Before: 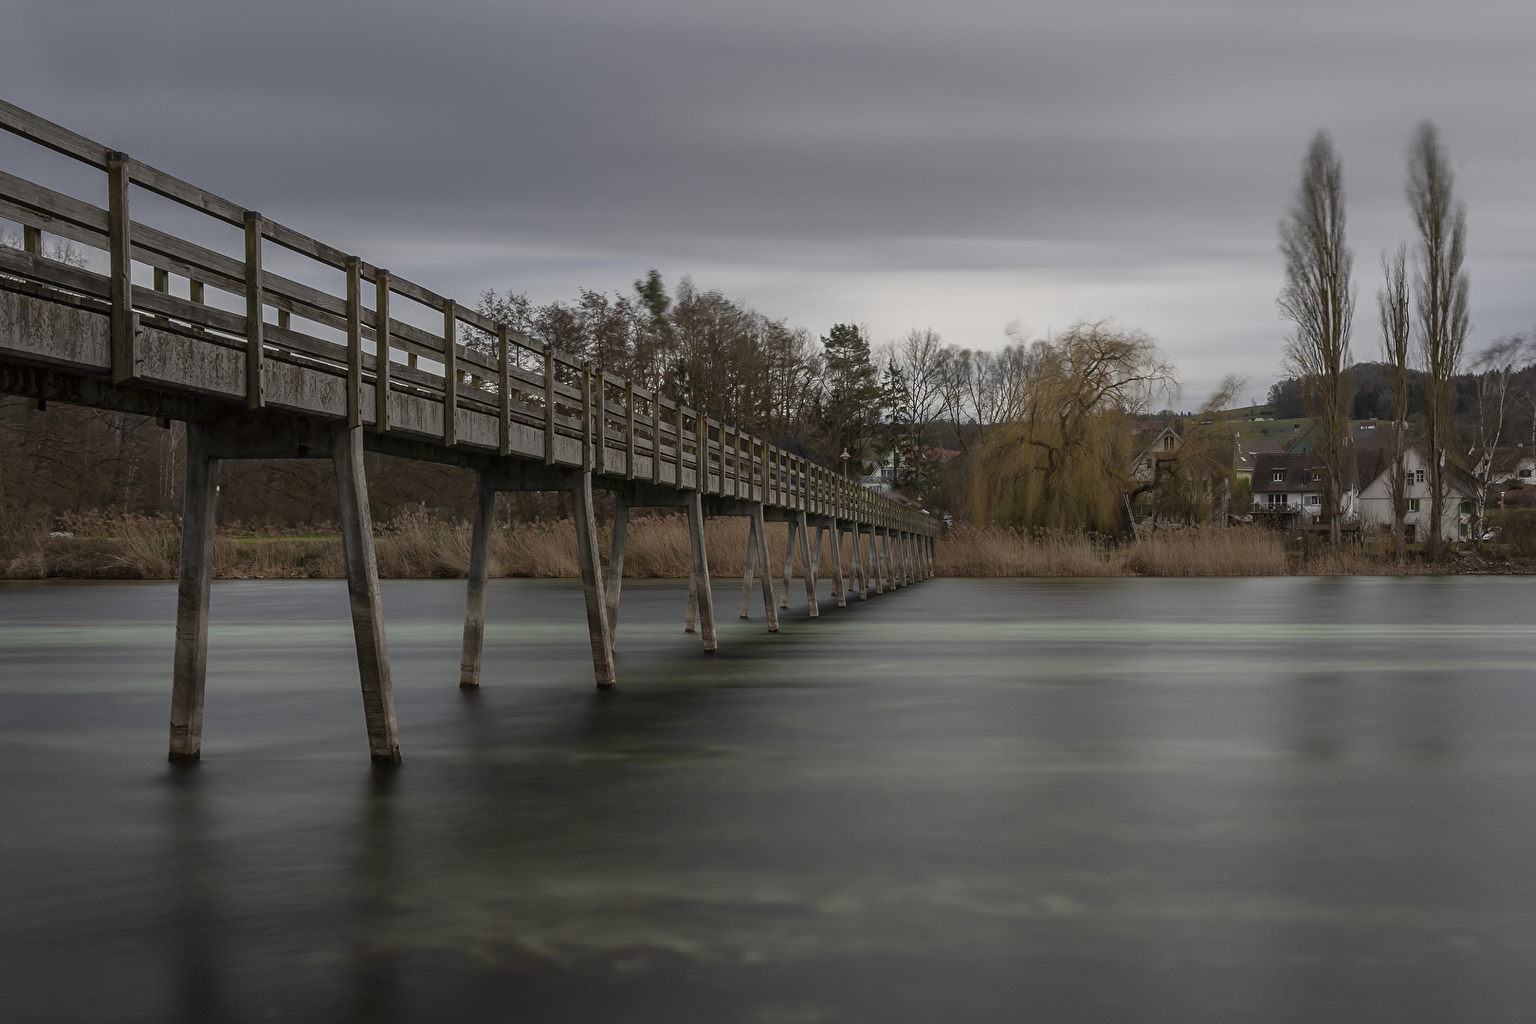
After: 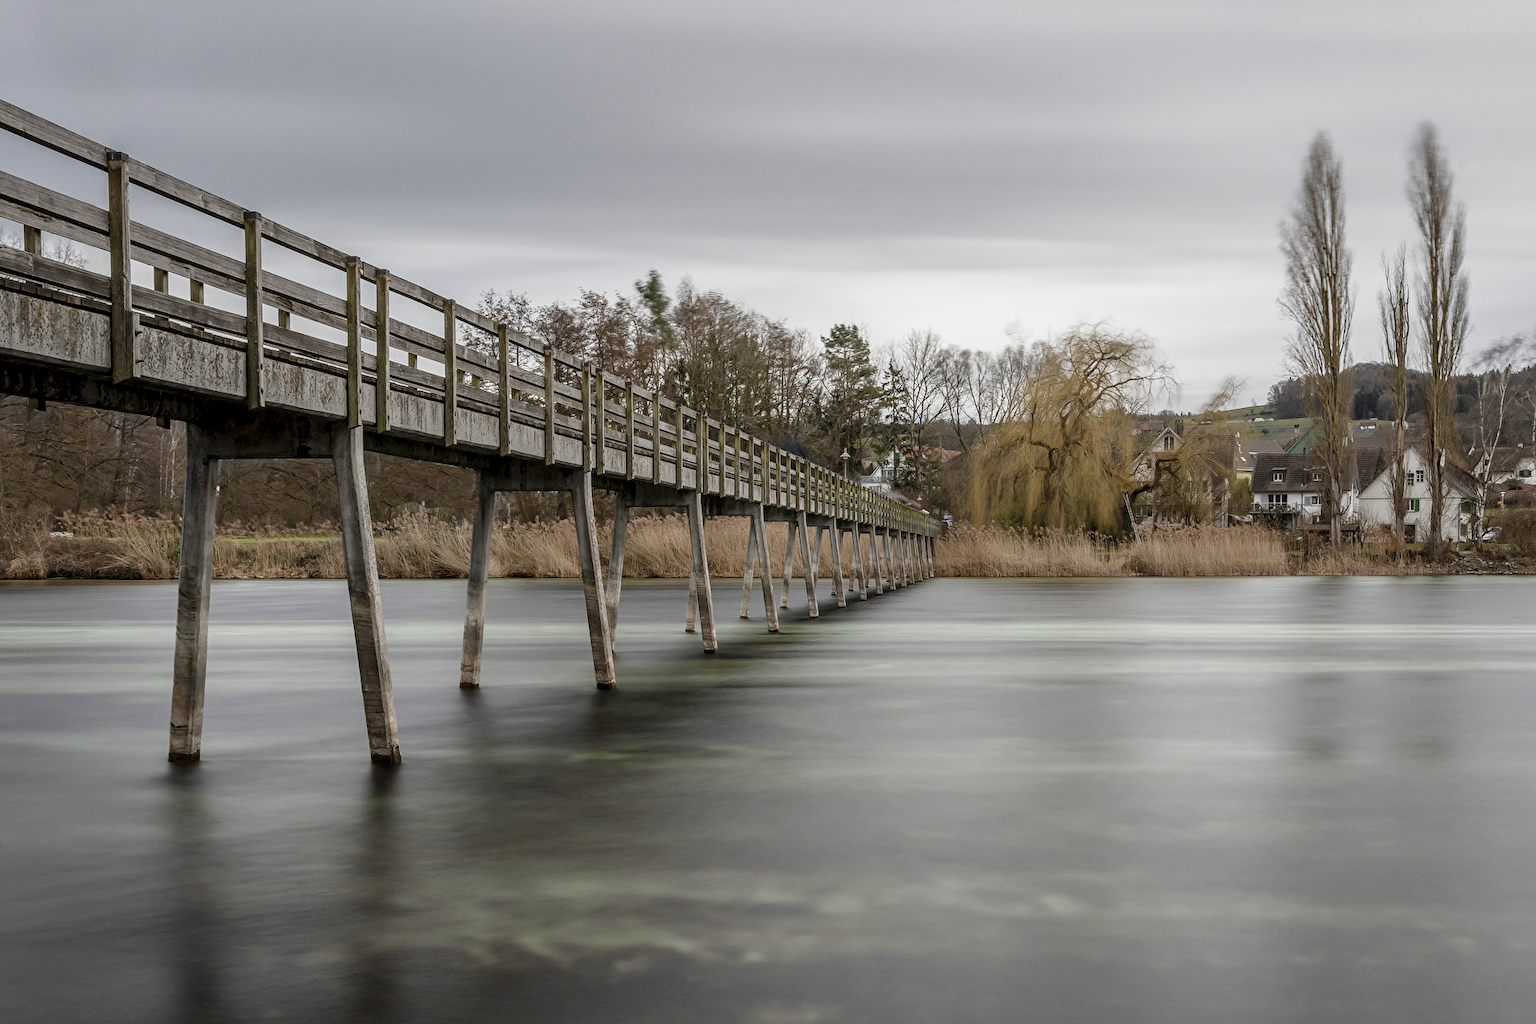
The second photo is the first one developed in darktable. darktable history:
filmic rgb: black relative exposure -8.15 EV, white relative exposure 3.77 EV, hardness 4.45, add noise in highlights 0, preserve chrominance no, color science v3 (2019), use custom middle-gray values true, contrast in highlights soft
exposure: black level correction 0, exposure 1.287 EV, compensate highlight preservation false
local contrast: on, module defaults
